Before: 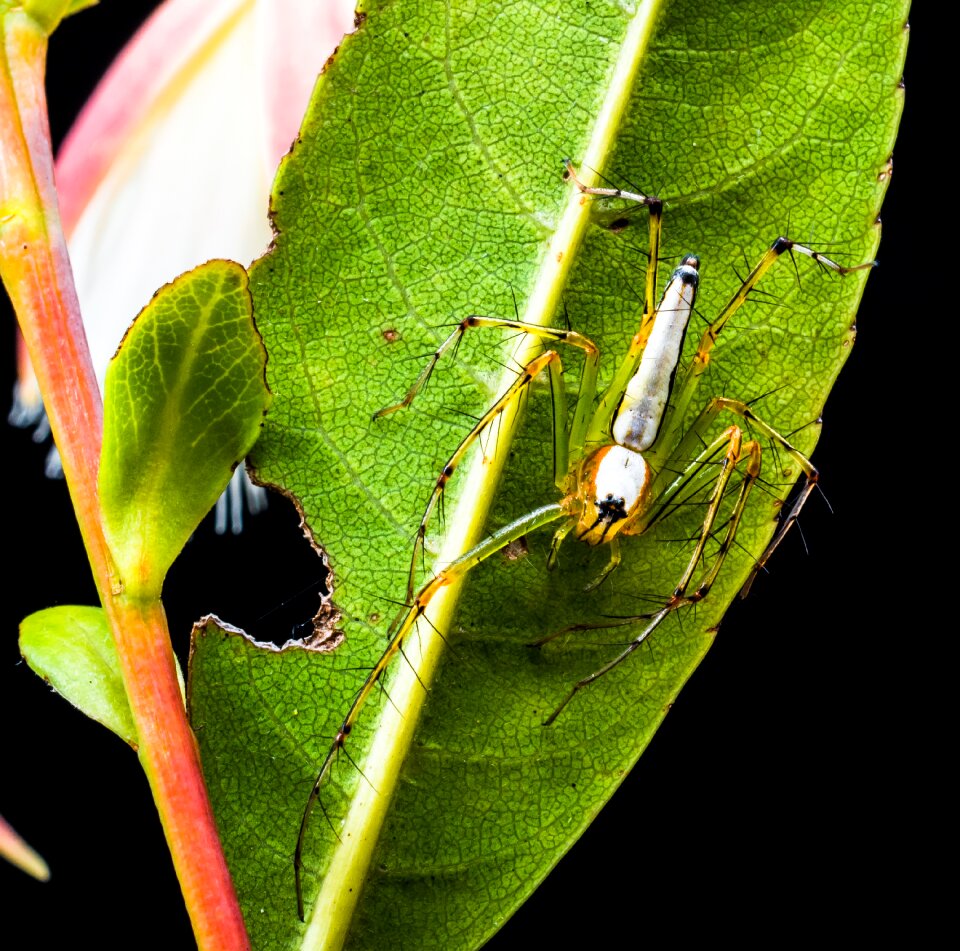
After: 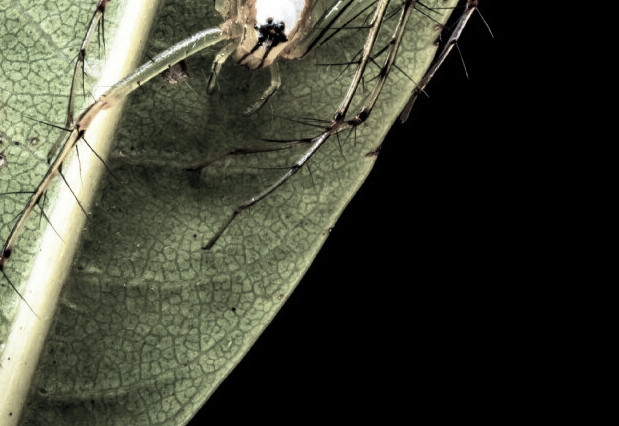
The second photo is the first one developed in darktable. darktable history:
color correction: saturation 0.3
crop and rotate: left 35.509%, top 50.238%, bottom 4.934%
